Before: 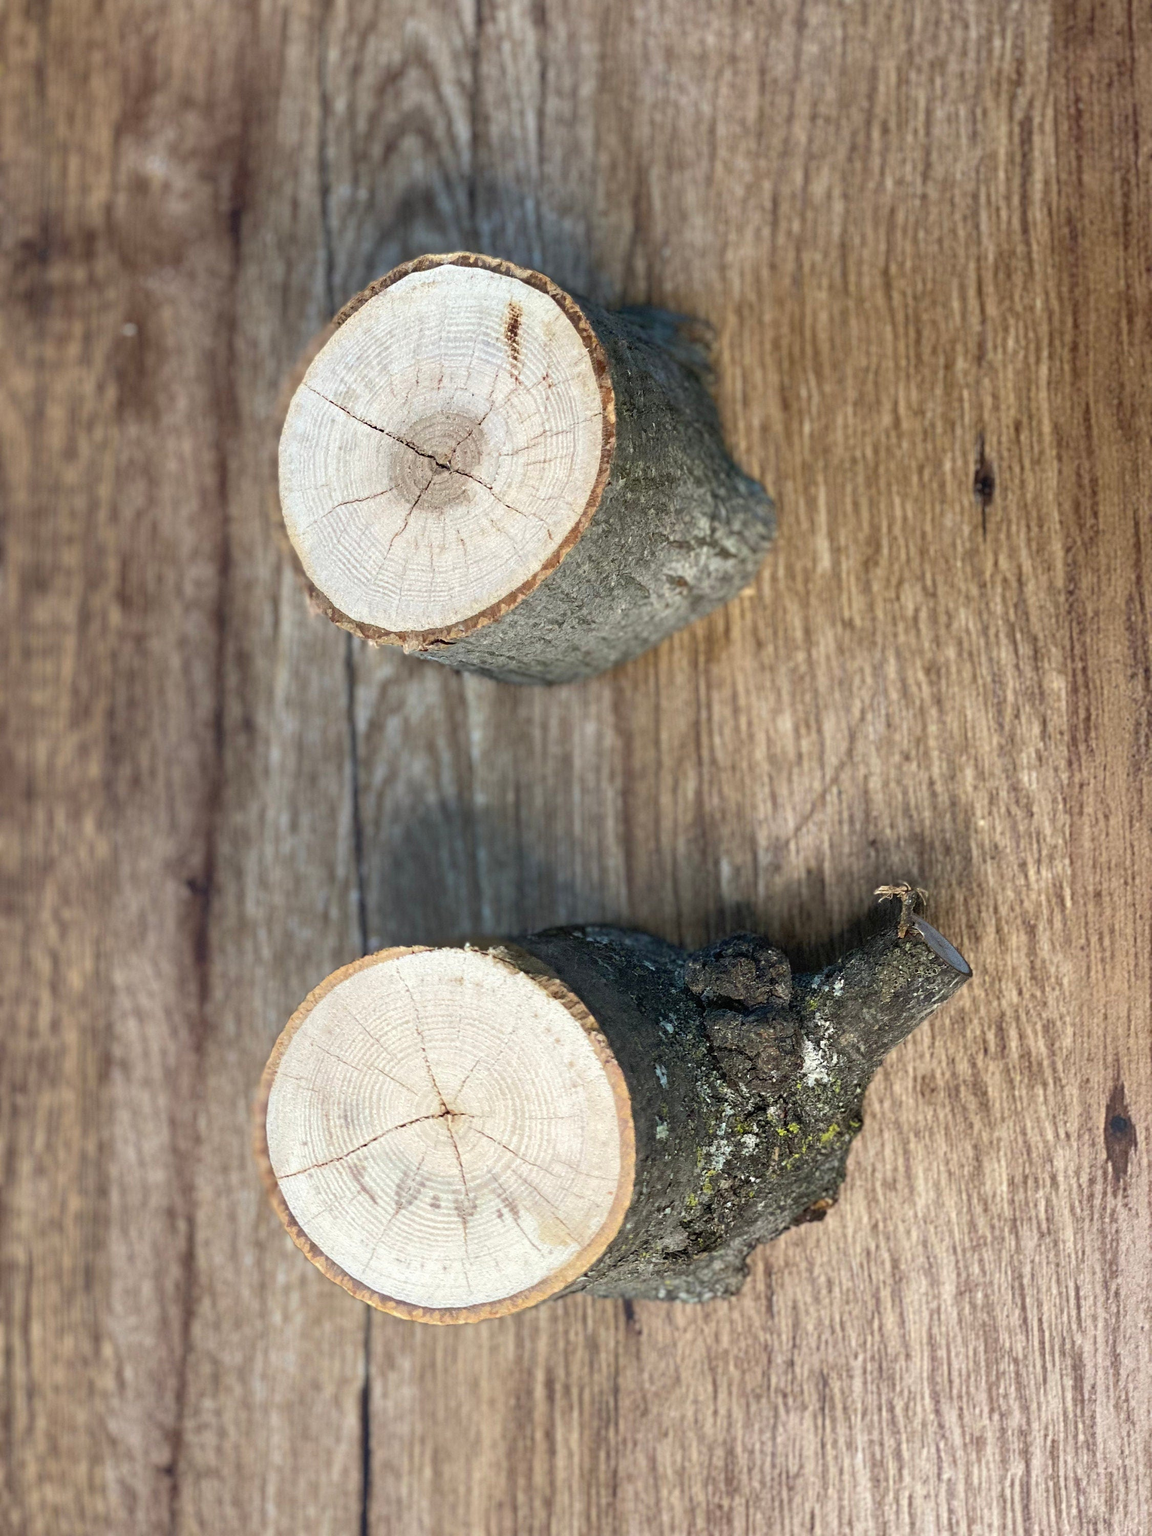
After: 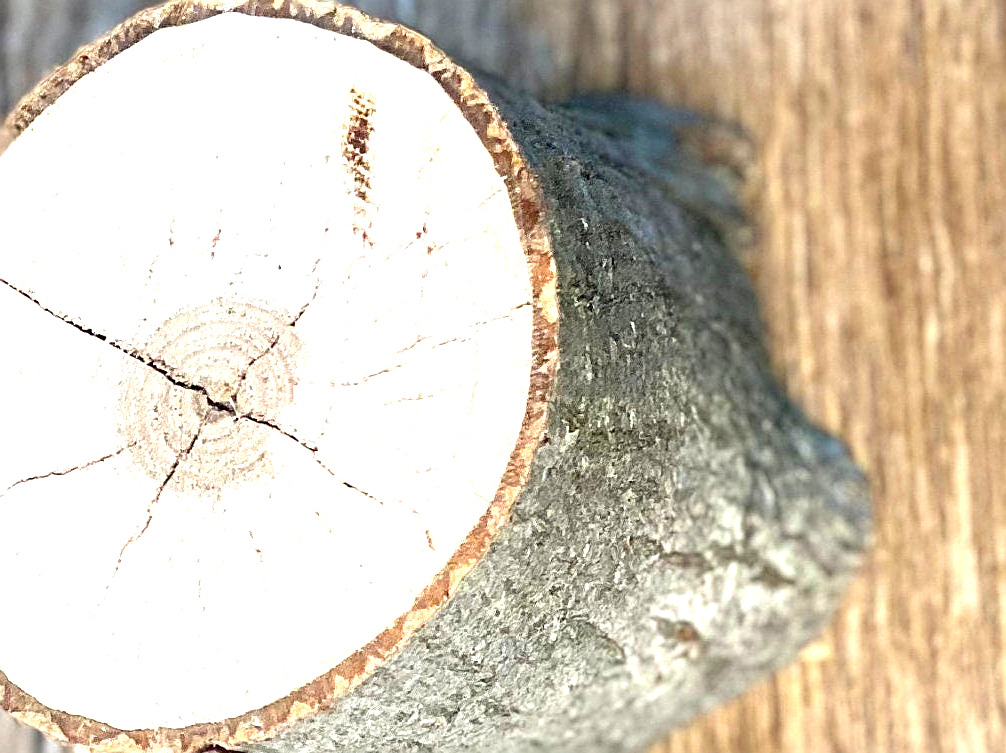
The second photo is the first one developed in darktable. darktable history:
exposure: exposure 1.25 EV, compensate exposure bias true, compensate highlight preservation false
sharpen: on, module defaults
crop: left 28.64%, top 16.832%, right 26.637%, bottom 58.055%
